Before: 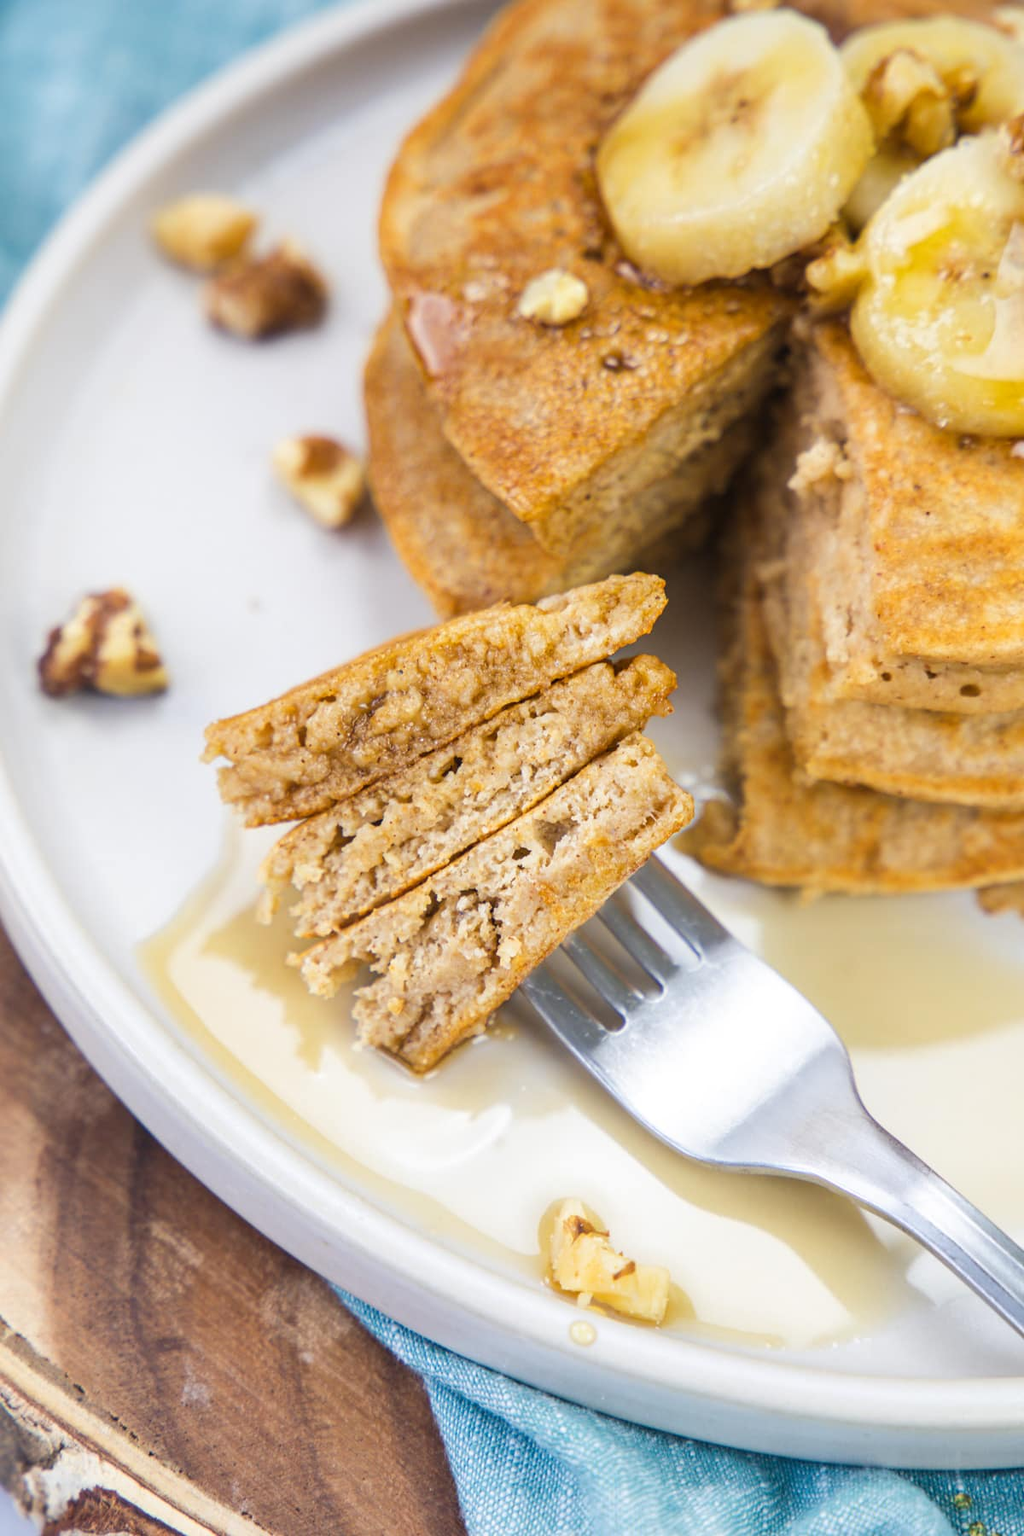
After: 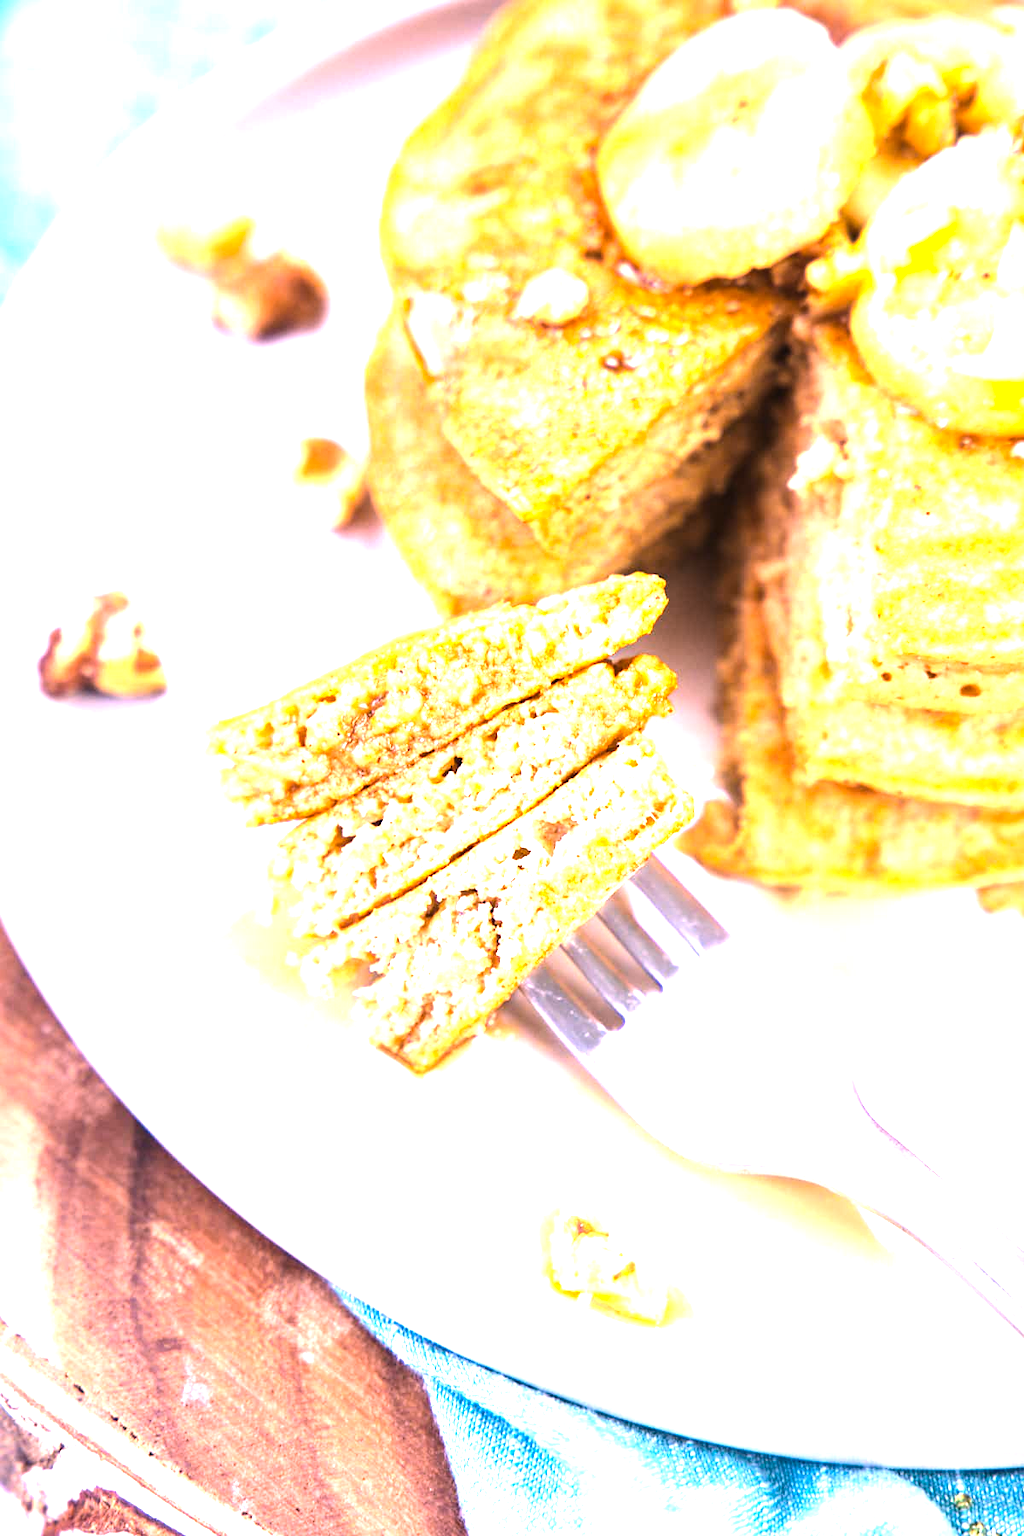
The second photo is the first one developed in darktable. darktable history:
haze removal: compatibility mode true, adaptive false
exposure: black level correction 0, exposure 1.1 EV, compensate highlight preservation false
white balance: red 1.188, blue 1.11
tone equalizer: -8 EV -0.75 EV, -7 EV -0.7 EV, -6 EV -0.6 EV, -5 EV -0.4 EV, -3 EV 0.4 EV, -2 EV 0.6 EV, -1 EV 0.7 EV, +0 EV 0.75 EV, edges refinement/feathering 500, mask exposure compensation -1.57 EV, preserve details no
